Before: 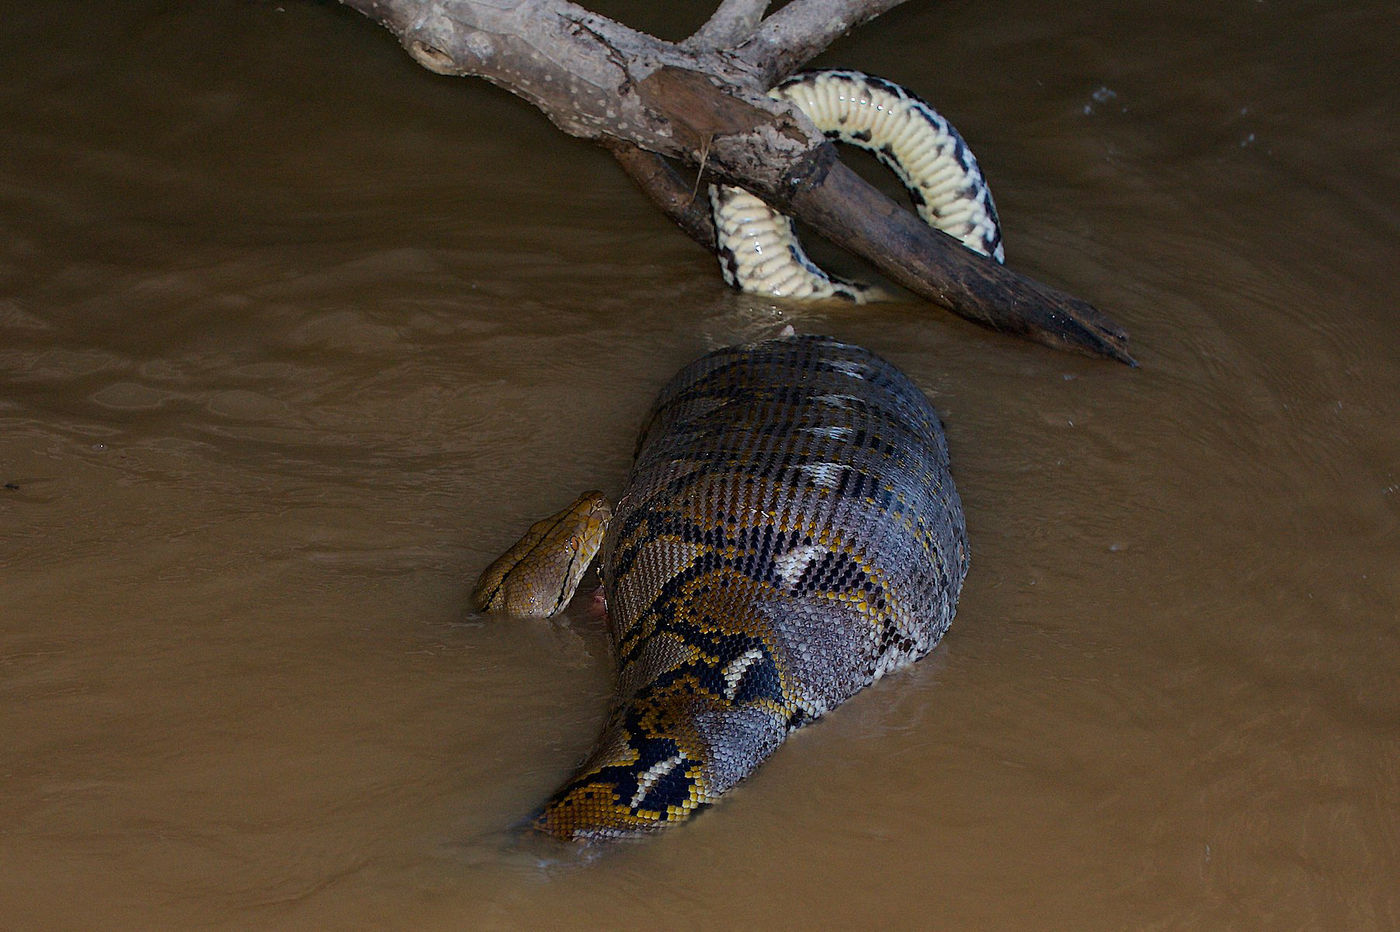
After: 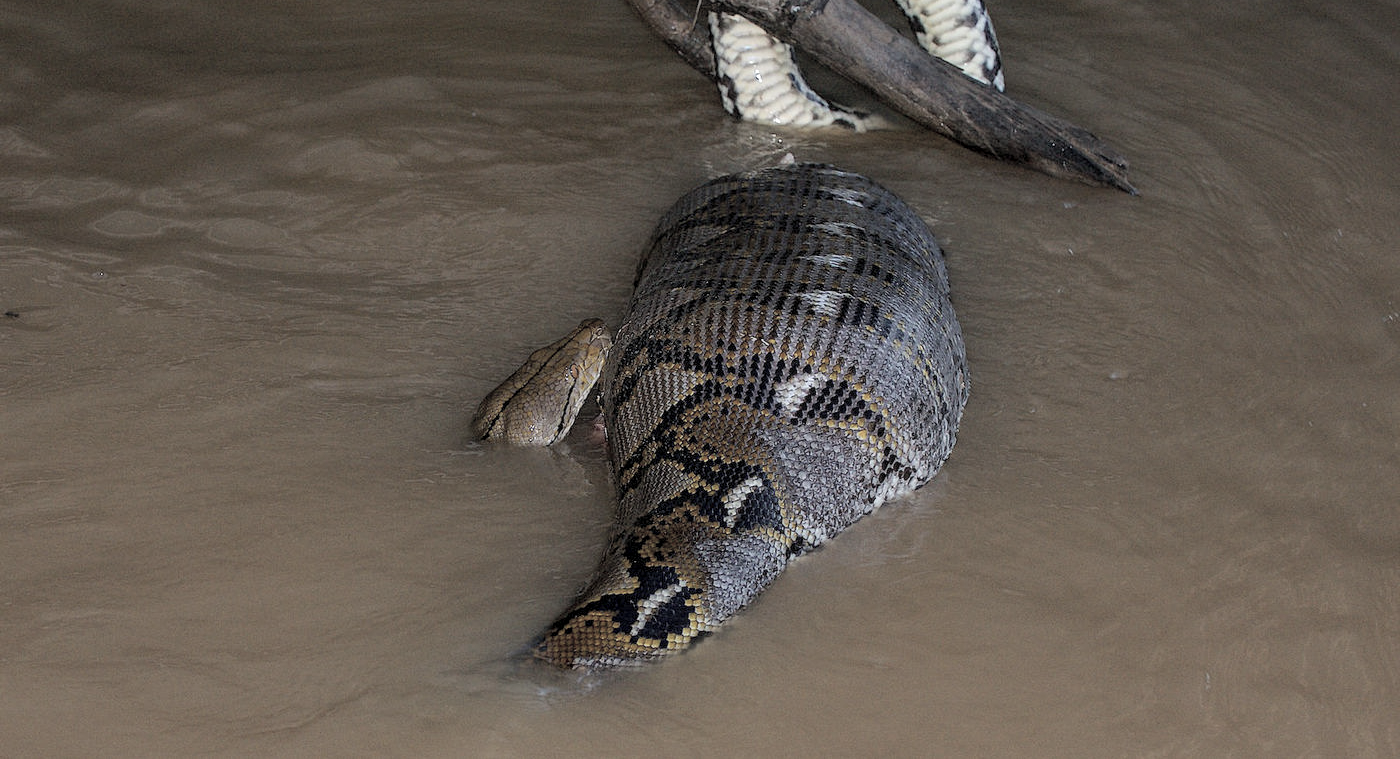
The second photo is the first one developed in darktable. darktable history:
contrast brightness saturation: brightness 0.18, saturation -0.5
crop and rotate: top 18.507%
local contrast: on, module defaults
